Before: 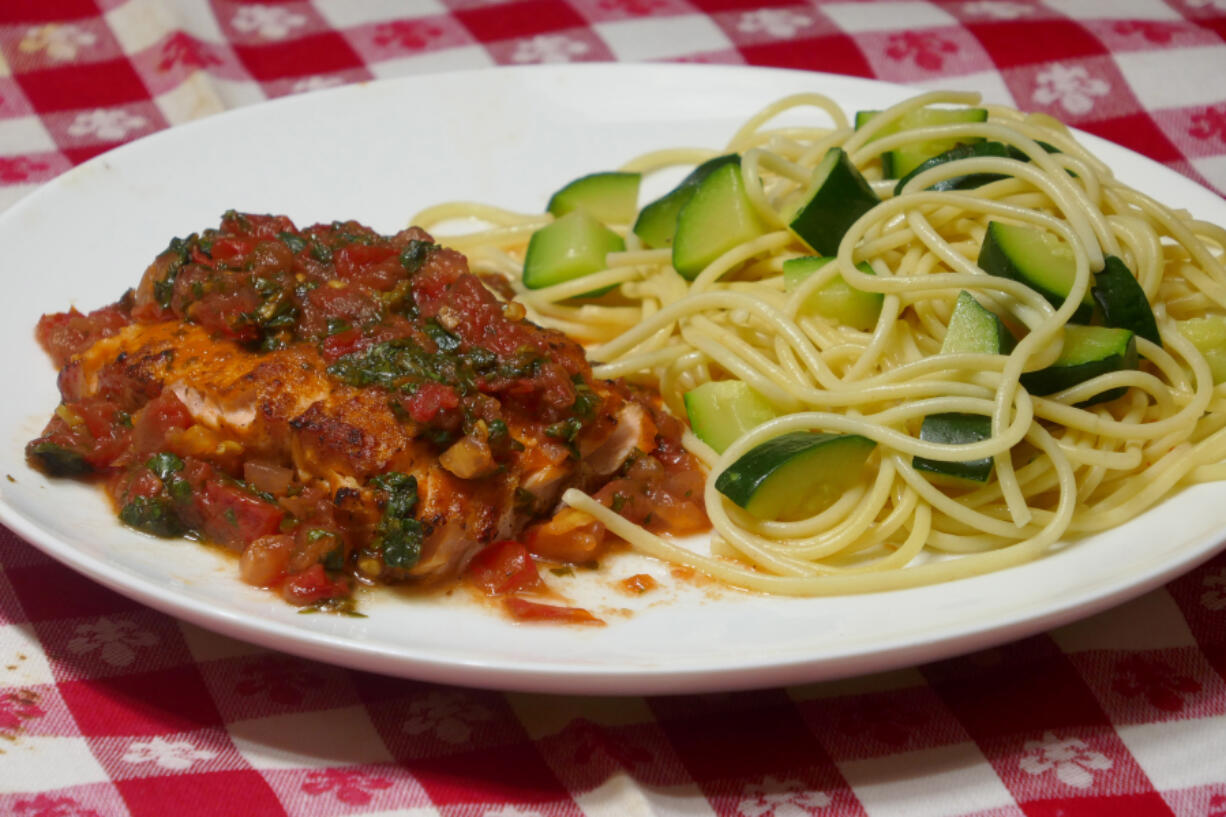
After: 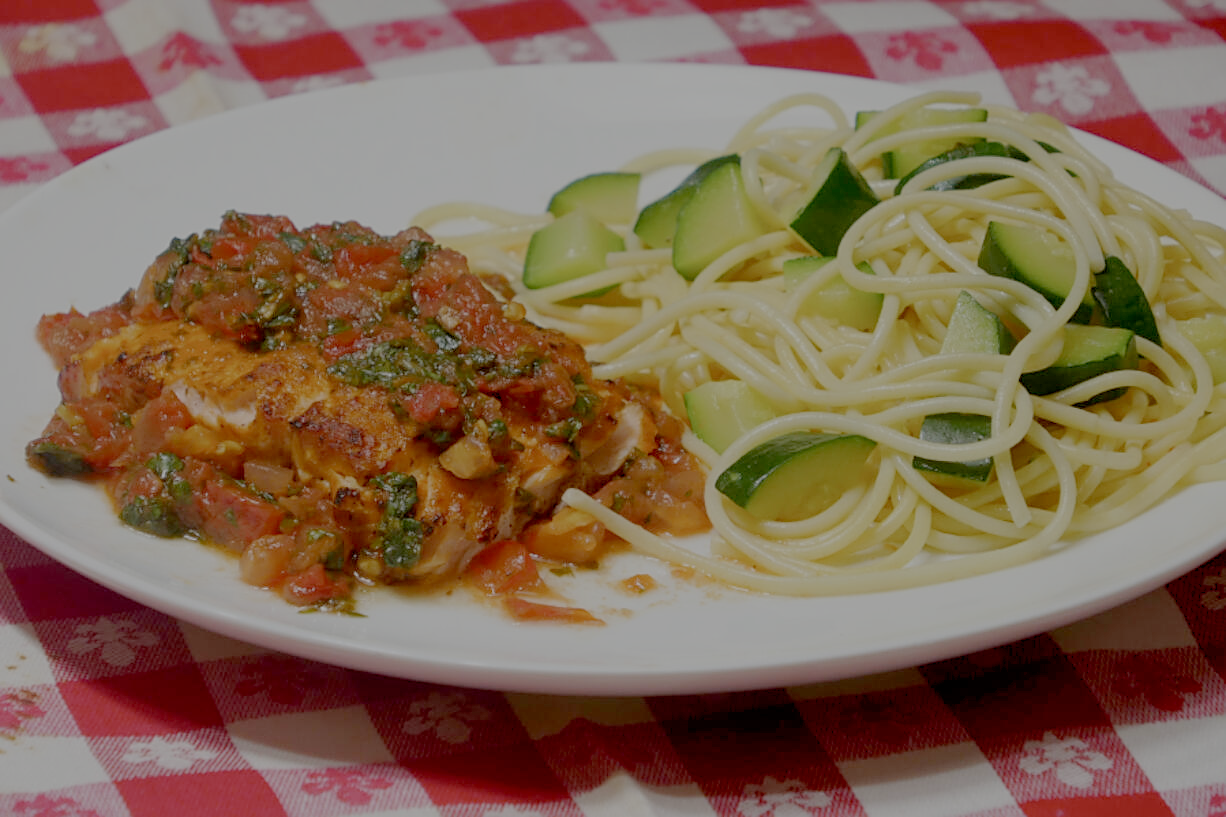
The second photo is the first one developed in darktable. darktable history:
sharpen: on, module defaults
filmic rgb: black relative exposure -7.96 EV, white relative exposure 8.01 EV, threshold 5.98 EV, target black luminance 0%, hardness 2.52, latitude 76.33%, contrast 0.575, shadows ↔ highlights balance 0.014%, preserve chrominance no, color science v5 (2021), enable highlight reconstruction true
